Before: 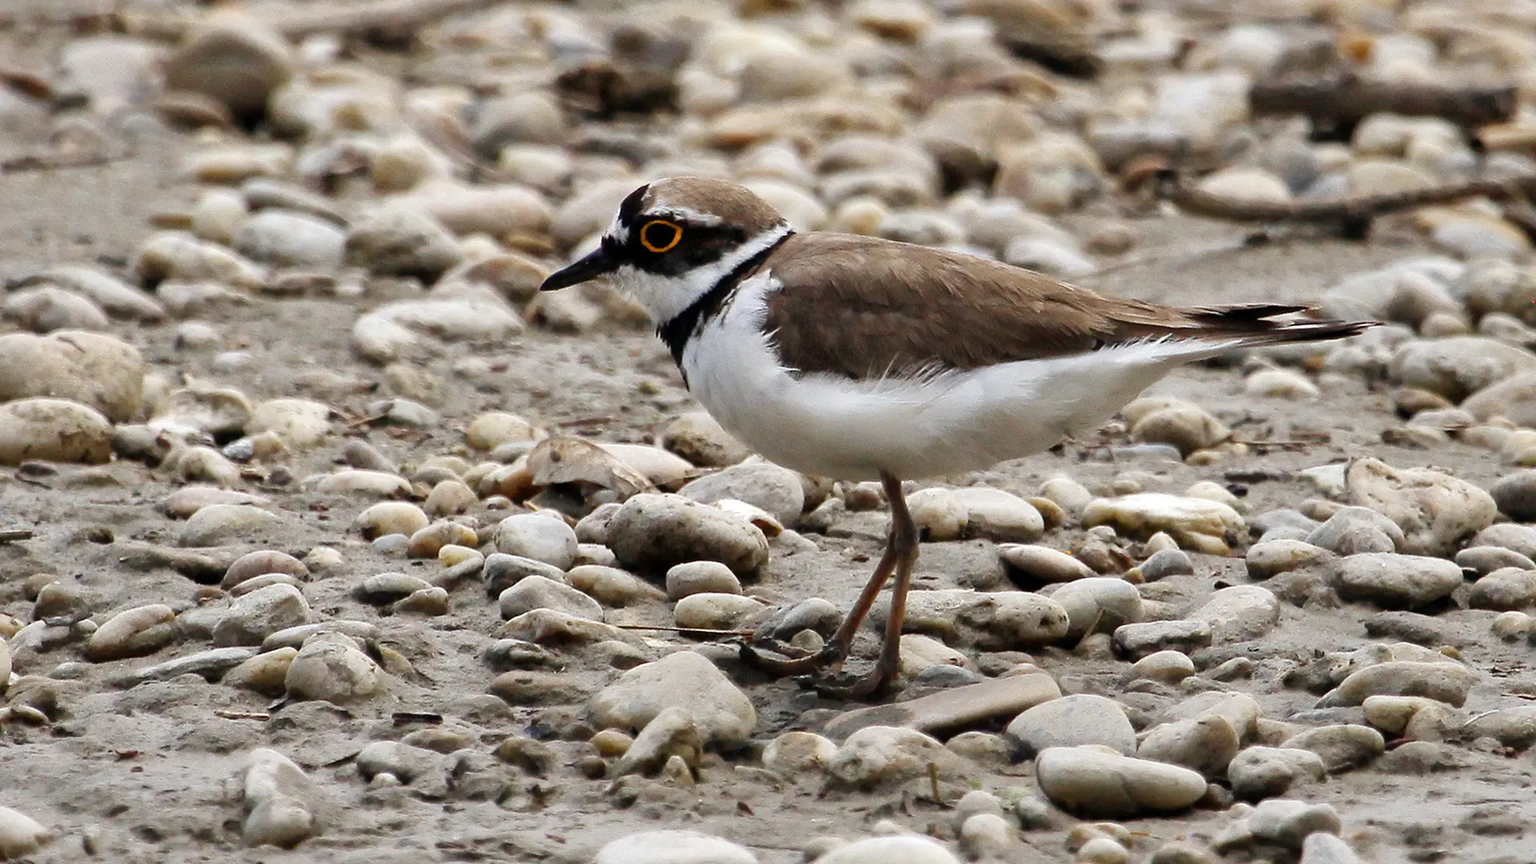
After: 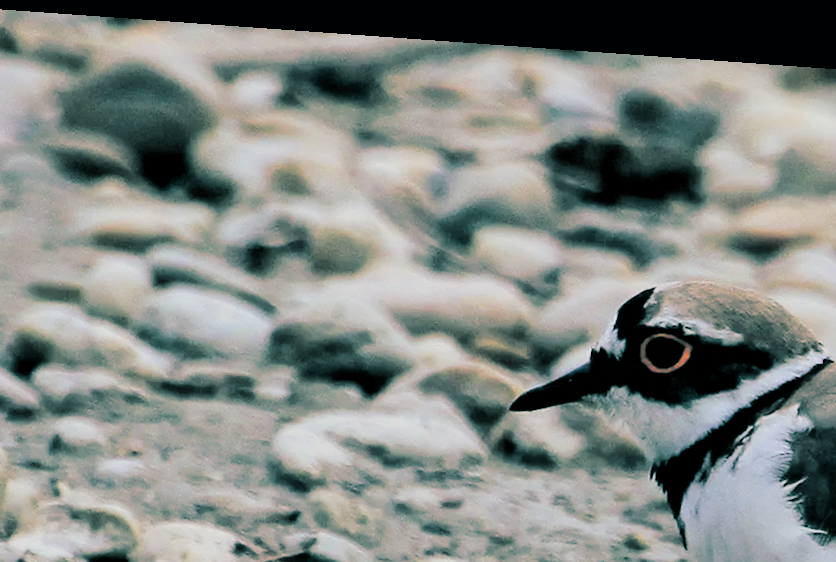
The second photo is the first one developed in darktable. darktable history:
rotate and perspective: rotation 4.1°, automatic cropping off
filmic rgb: black relative exposure -7.15 EV, white relative exposure 5.36 EV, hardness 3.02, color science v6 (2022)
local contrast: mode bilateral grid, contrast 20, coarseness 50, detail 120%, midtone range 0.2
split-toning: shadows › hue 186.43°, highlights › hue 49.29°, compress 30.29%
color calibration: x 0.355, y 0.367, temperature 4700.38 K
tone equalizer: -8 EV -0.417 EV, -7 EV -0.389 EV, -6 EV -0.333 EV, -5 EV -0.222 EV, -3 EV 0.222 EV, -2 EV 0.333 EV, -1 EV 0.389 EV, +0 EV 0.417 EV, edges refinement/feathering 500, mask exposure compensation -1.57 EV, preserve details no
color zones: curves: ch1 [(0.263, 0.53) (0.376, 0.287) (0.487, 0.512) (0.748, 0.547) (1, 0.513)]; ch2 [(0.262, 0.45) (0.751, 0.477)], mix 31.98%
crop and rotate: left 10.817%, top 0.062%, right 47.194%, bottom 53.626%
